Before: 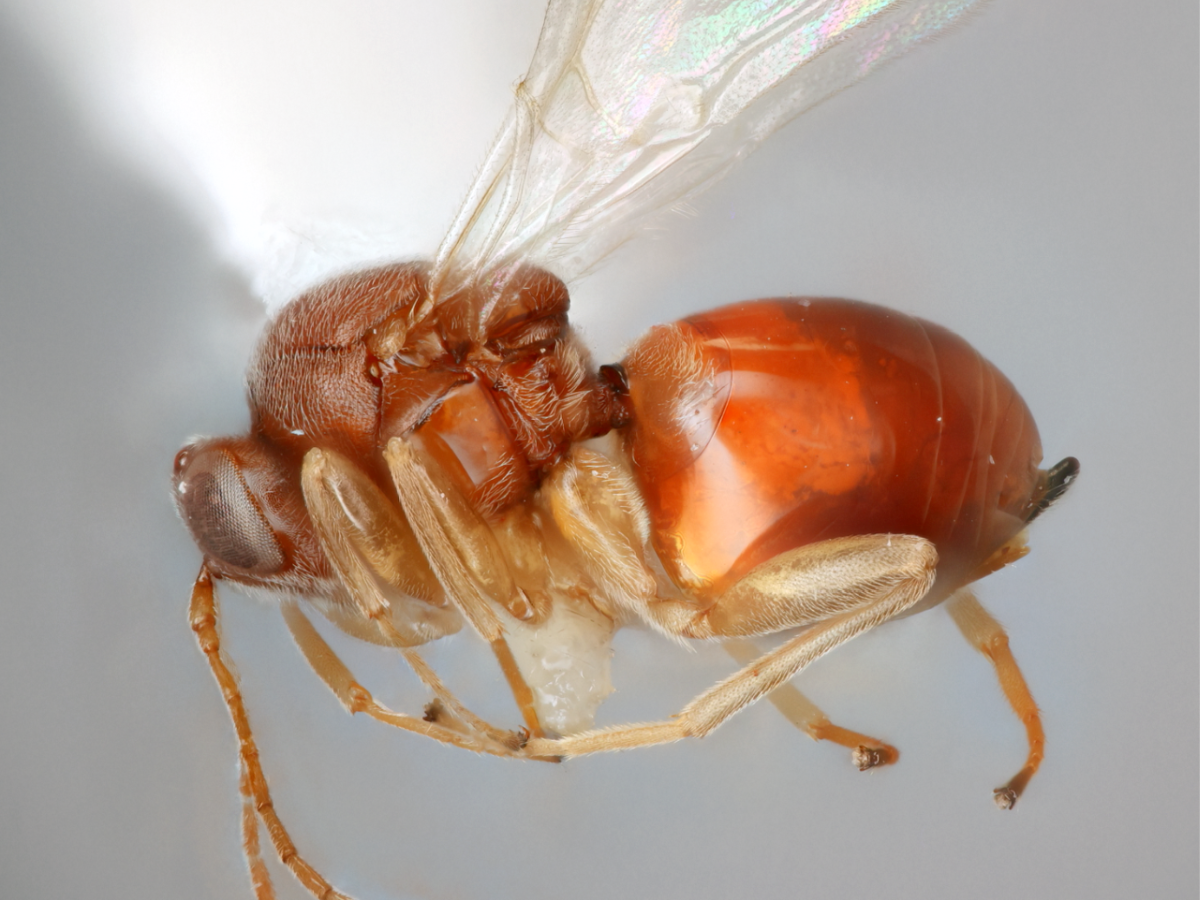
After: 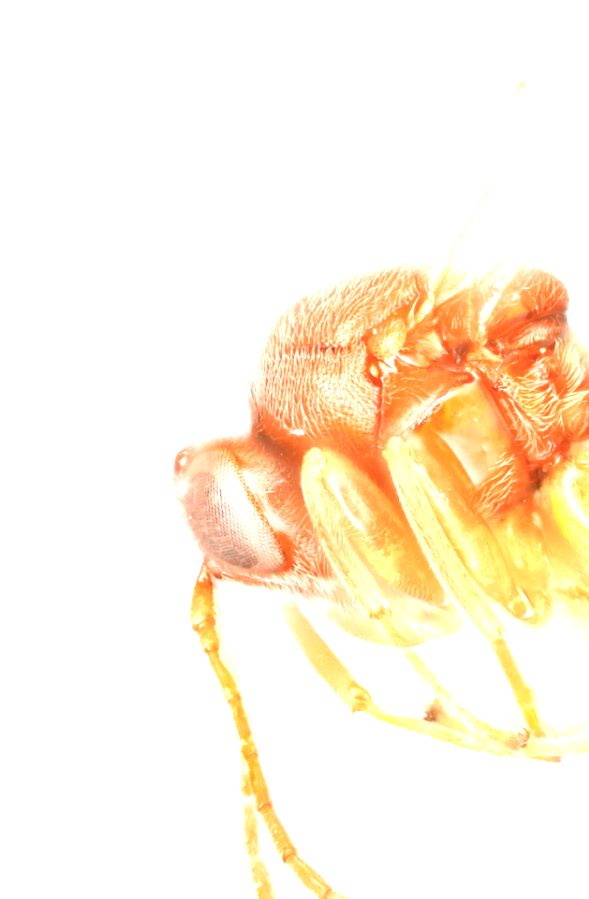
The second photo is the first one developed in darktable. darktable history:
contrast brightness saturation: contrast 0.139, brightness 0.221
exposure: exposure 2.278 EV, compensate highlight preservation false
crop and rotate: left 0.011%, top 0%, right 50.838%
